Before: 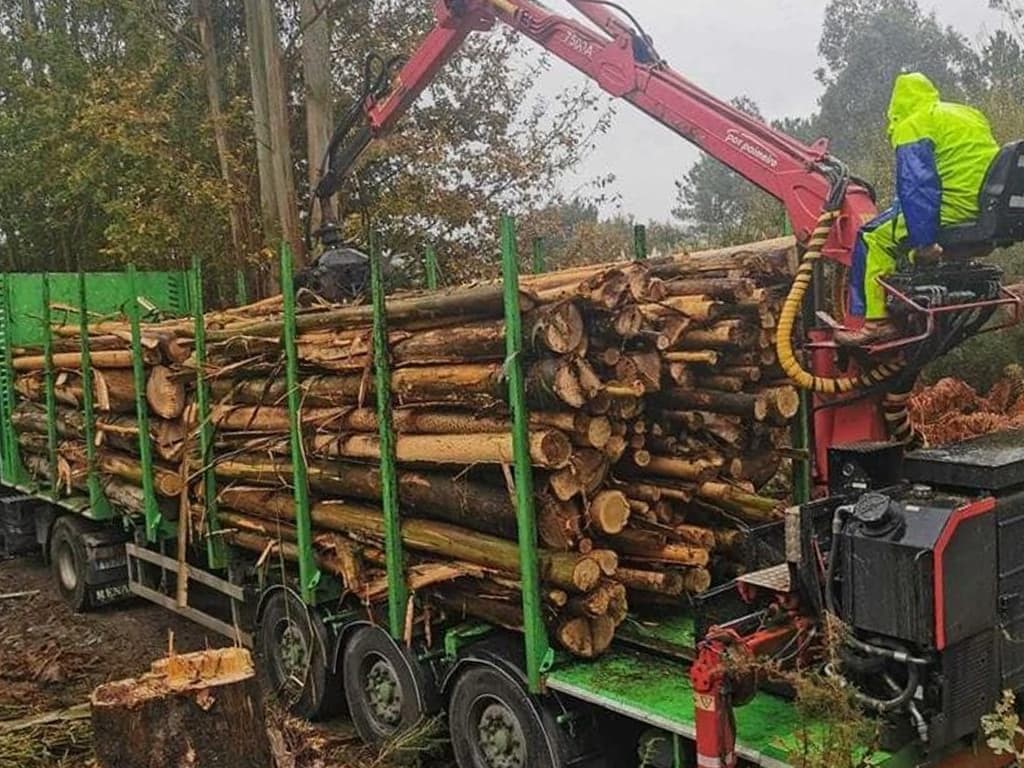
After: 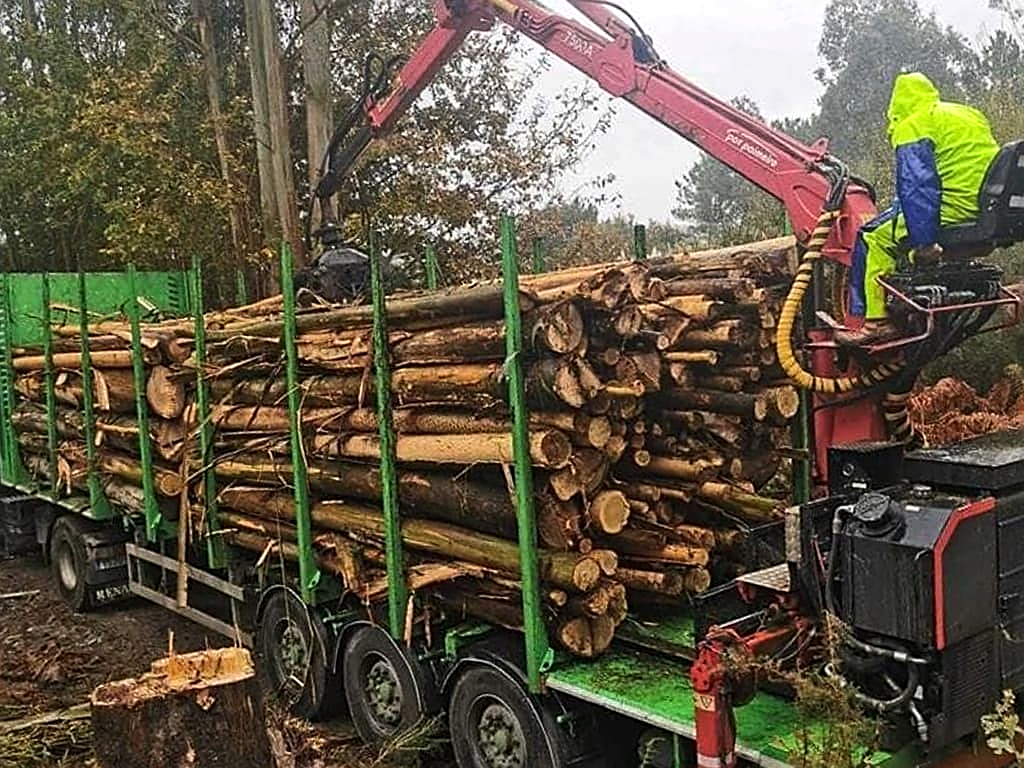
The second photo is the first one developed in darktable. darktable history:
sharpen: on, module defaults
tone equalizer: -8 EV -0.377 EV, -7 EV -0.416 EV, -6 EV -0.337 EV, -5 EV -0.259 EV, -3 EV 0.243 EV, -2 EV 0.344 EV, -1 EV 0.407 EV, +0 EV 0.43 EV, edges refinement/feathering 500, mask exposure compensation -1.57 EV, preserve details no
